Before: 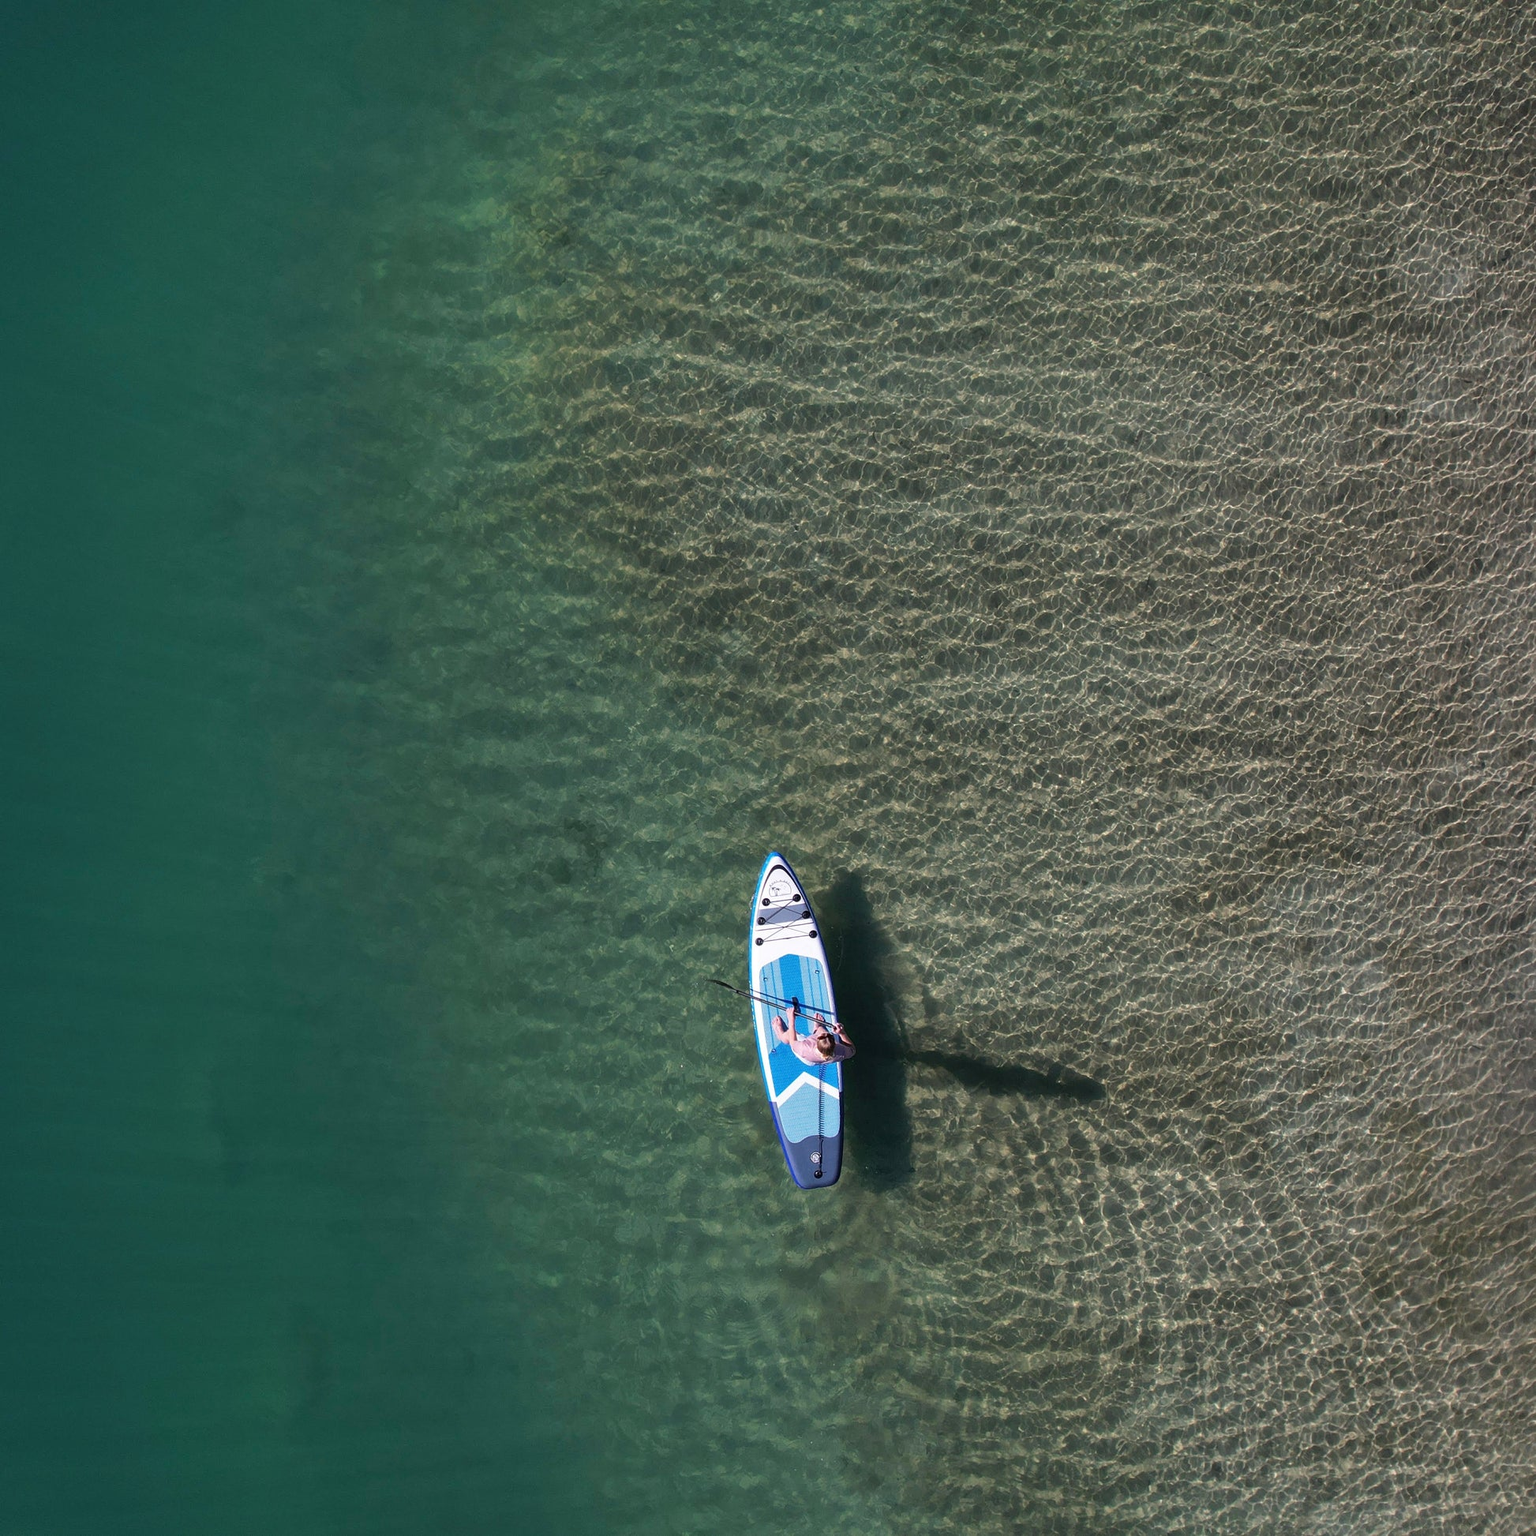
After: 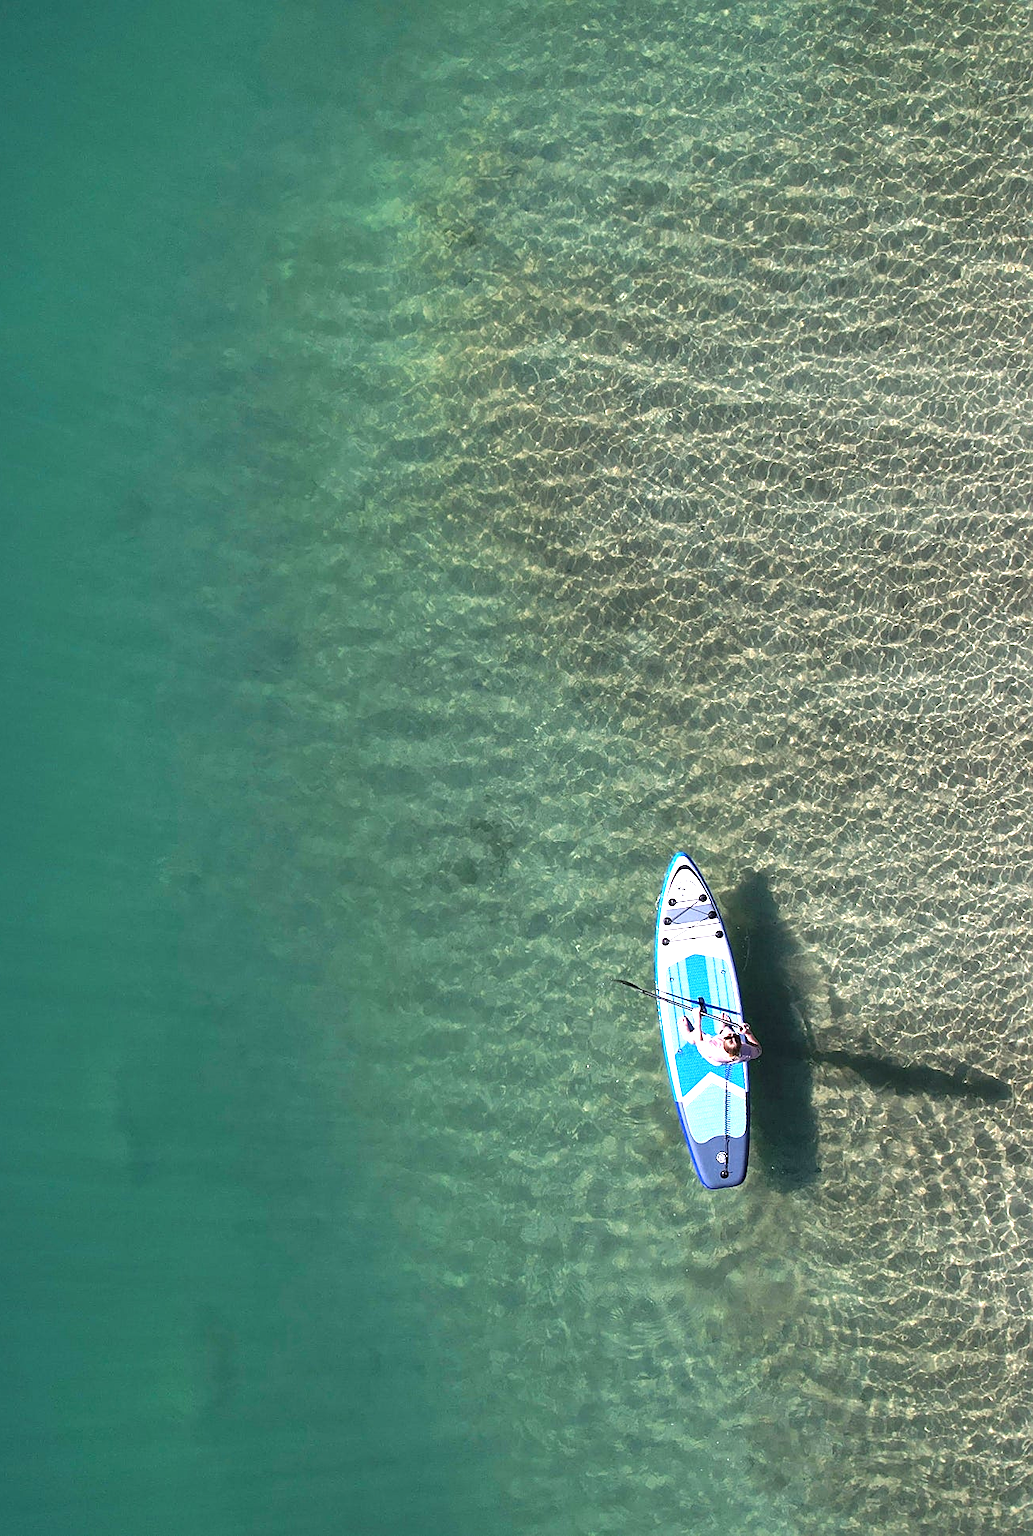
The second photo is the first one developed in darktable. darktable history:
exposure: black level correction 0, exposure 1.189 EV, compensate highlight preservation false
sharpen: on, module defaults
crop and rotate: left 6.152%, right 26.493%
